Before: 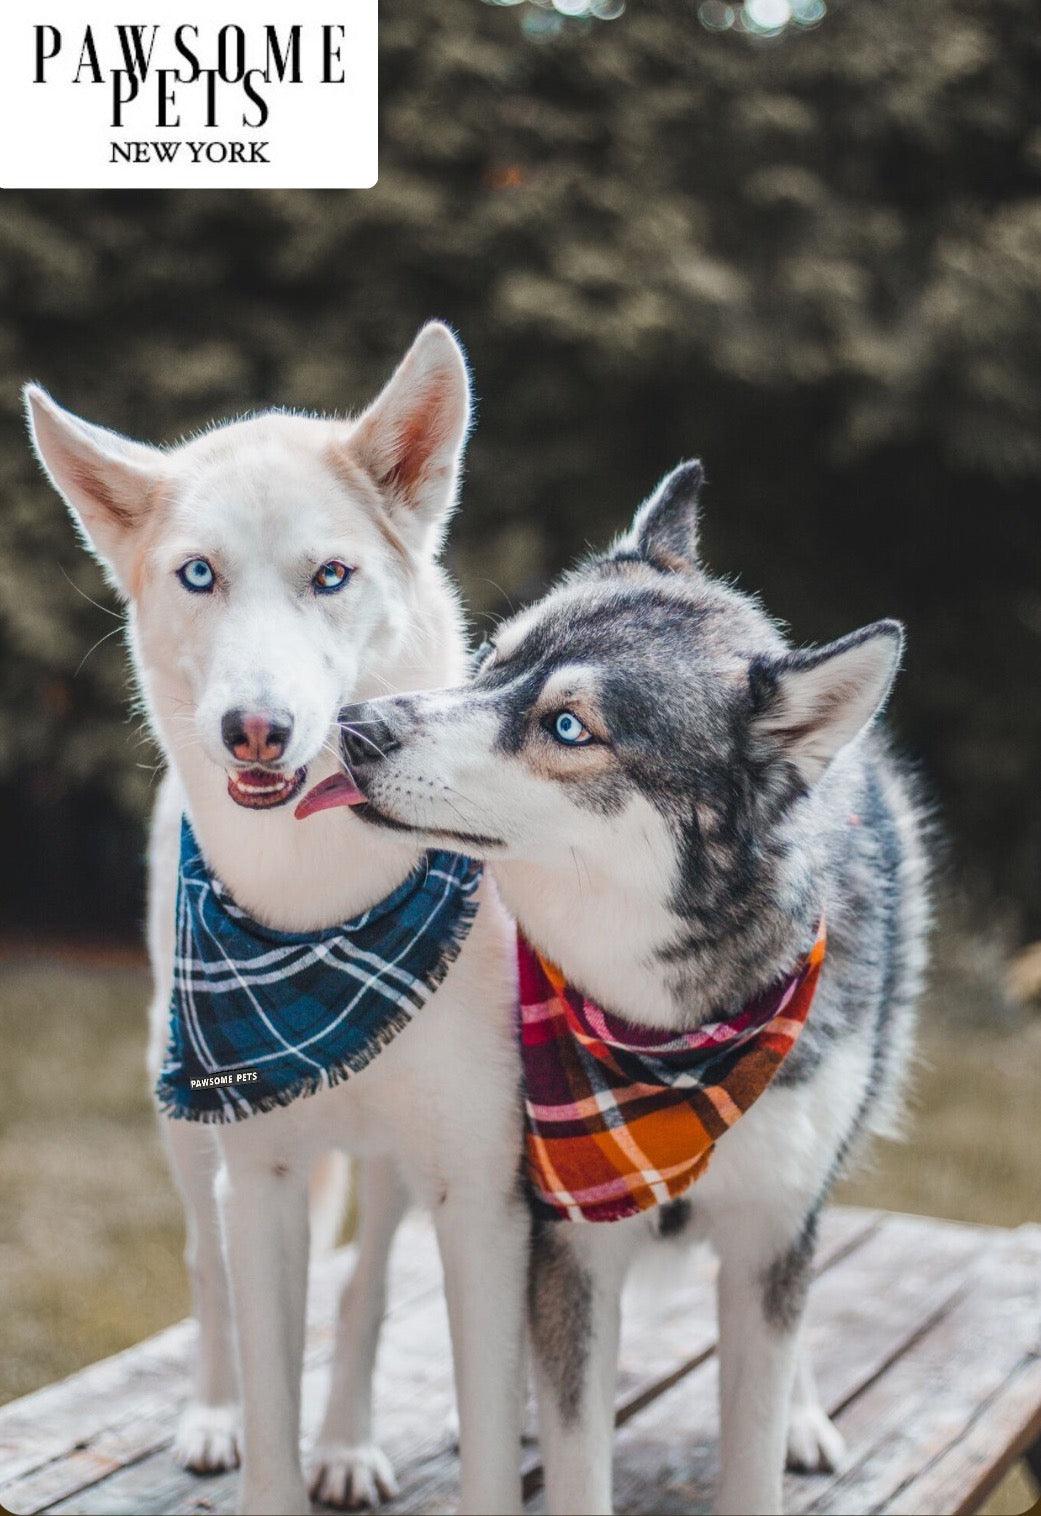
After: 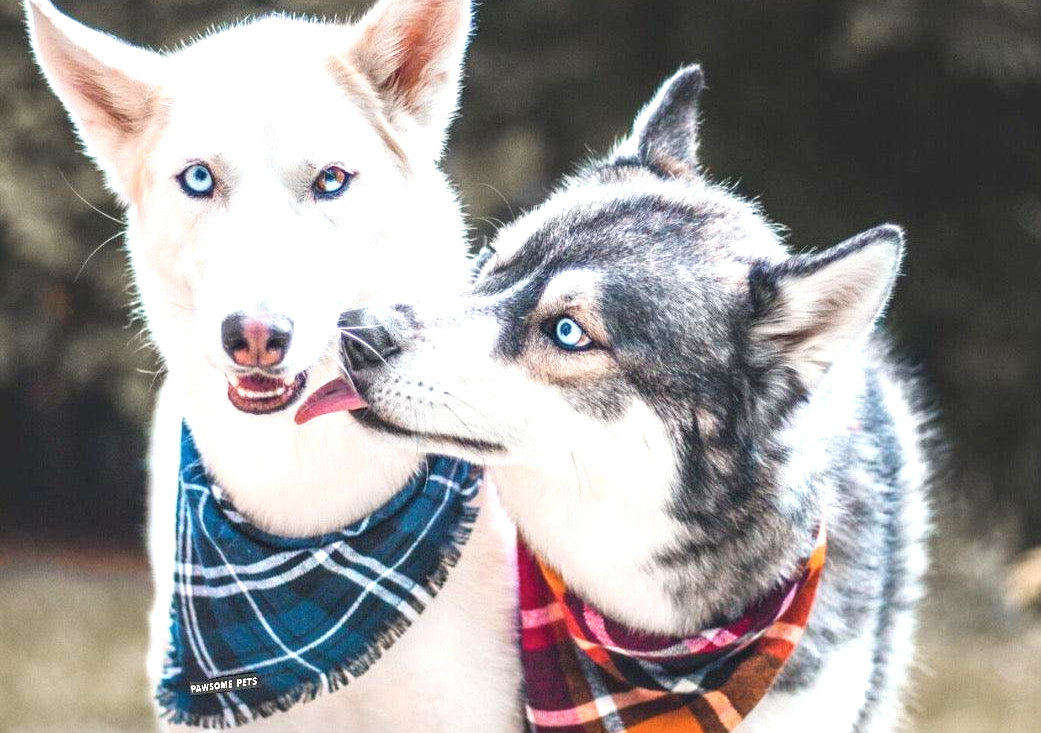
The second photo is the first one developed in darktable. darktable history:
exposure: exposure 0.999 EV, compensate highlight preservation false
color zones: curves: ch0 [(0, 0.5) (0.143, 0.52) (0.286, 0.5) (0.429, 0.5) (0.571, 0.5) (0.714, 0.5) (0.857, 0.5) (1, 0.5)]; ch1 [(0, 0.489) (0.155, 0.45) (0.286, 0.466) (0.429, 0.5) (0.571, 0.5) (0.714, 0.5) (0.857, 0.5) (1, 0.489)]
crop and rotate: top 26.056%, bottom 25.543%
